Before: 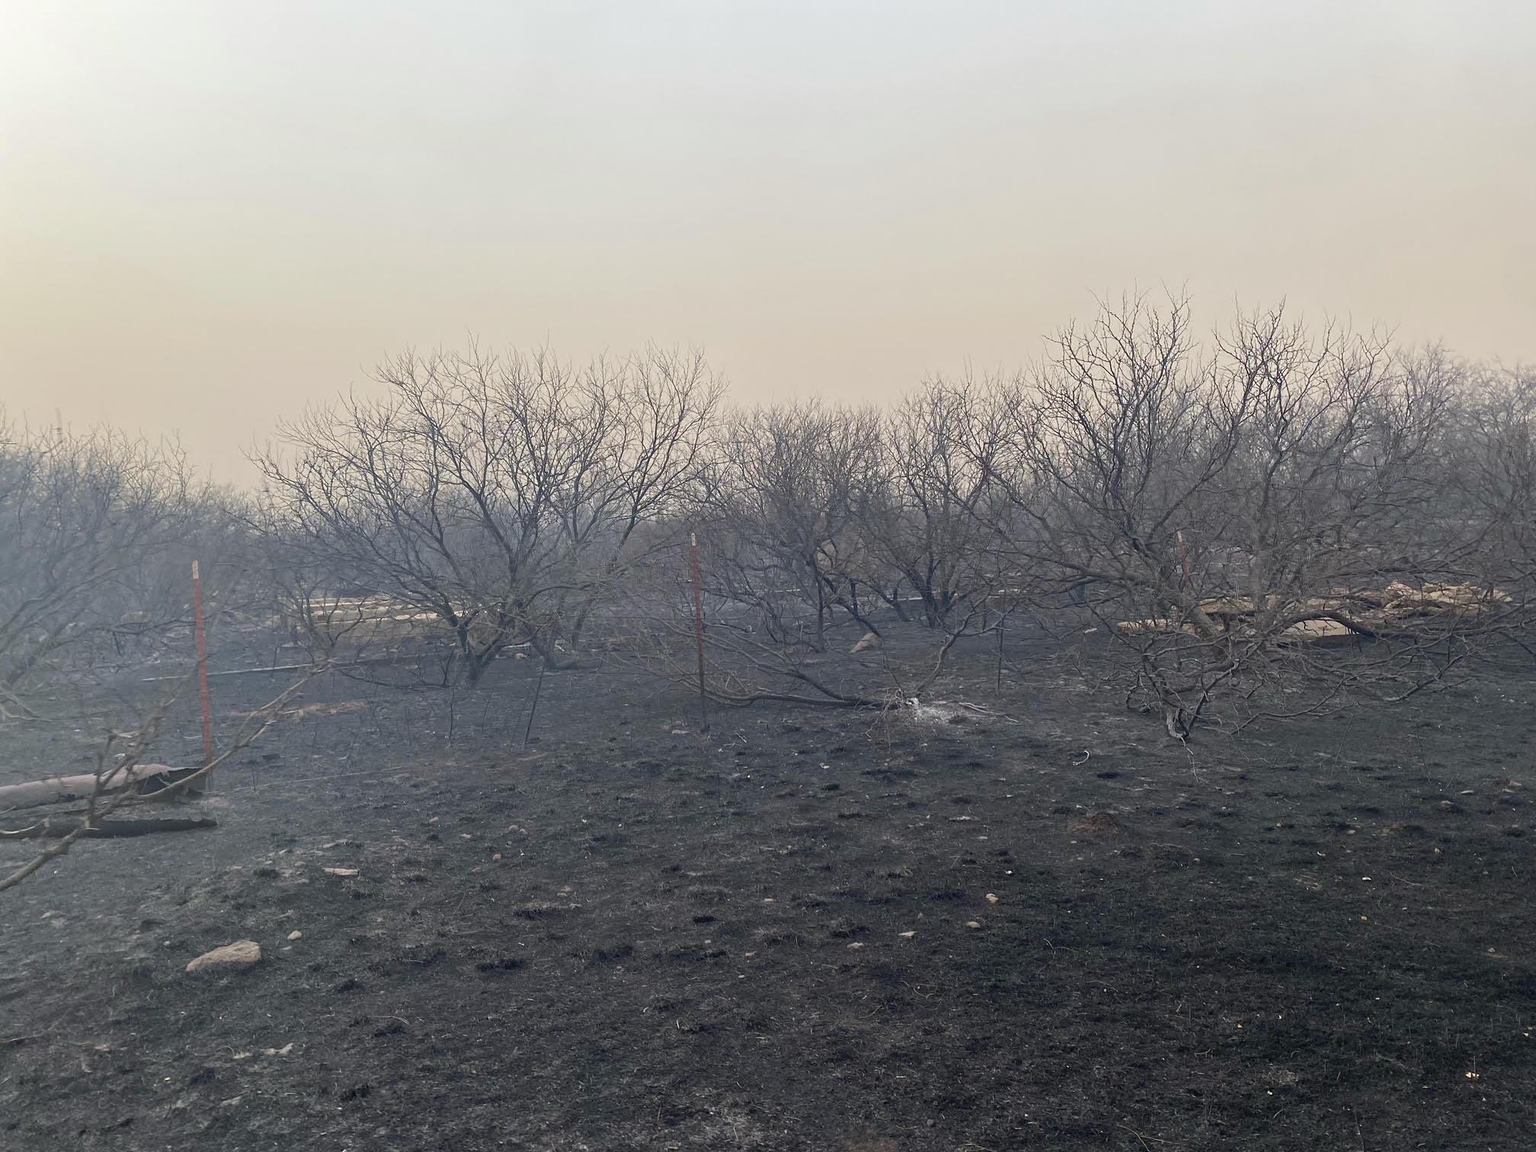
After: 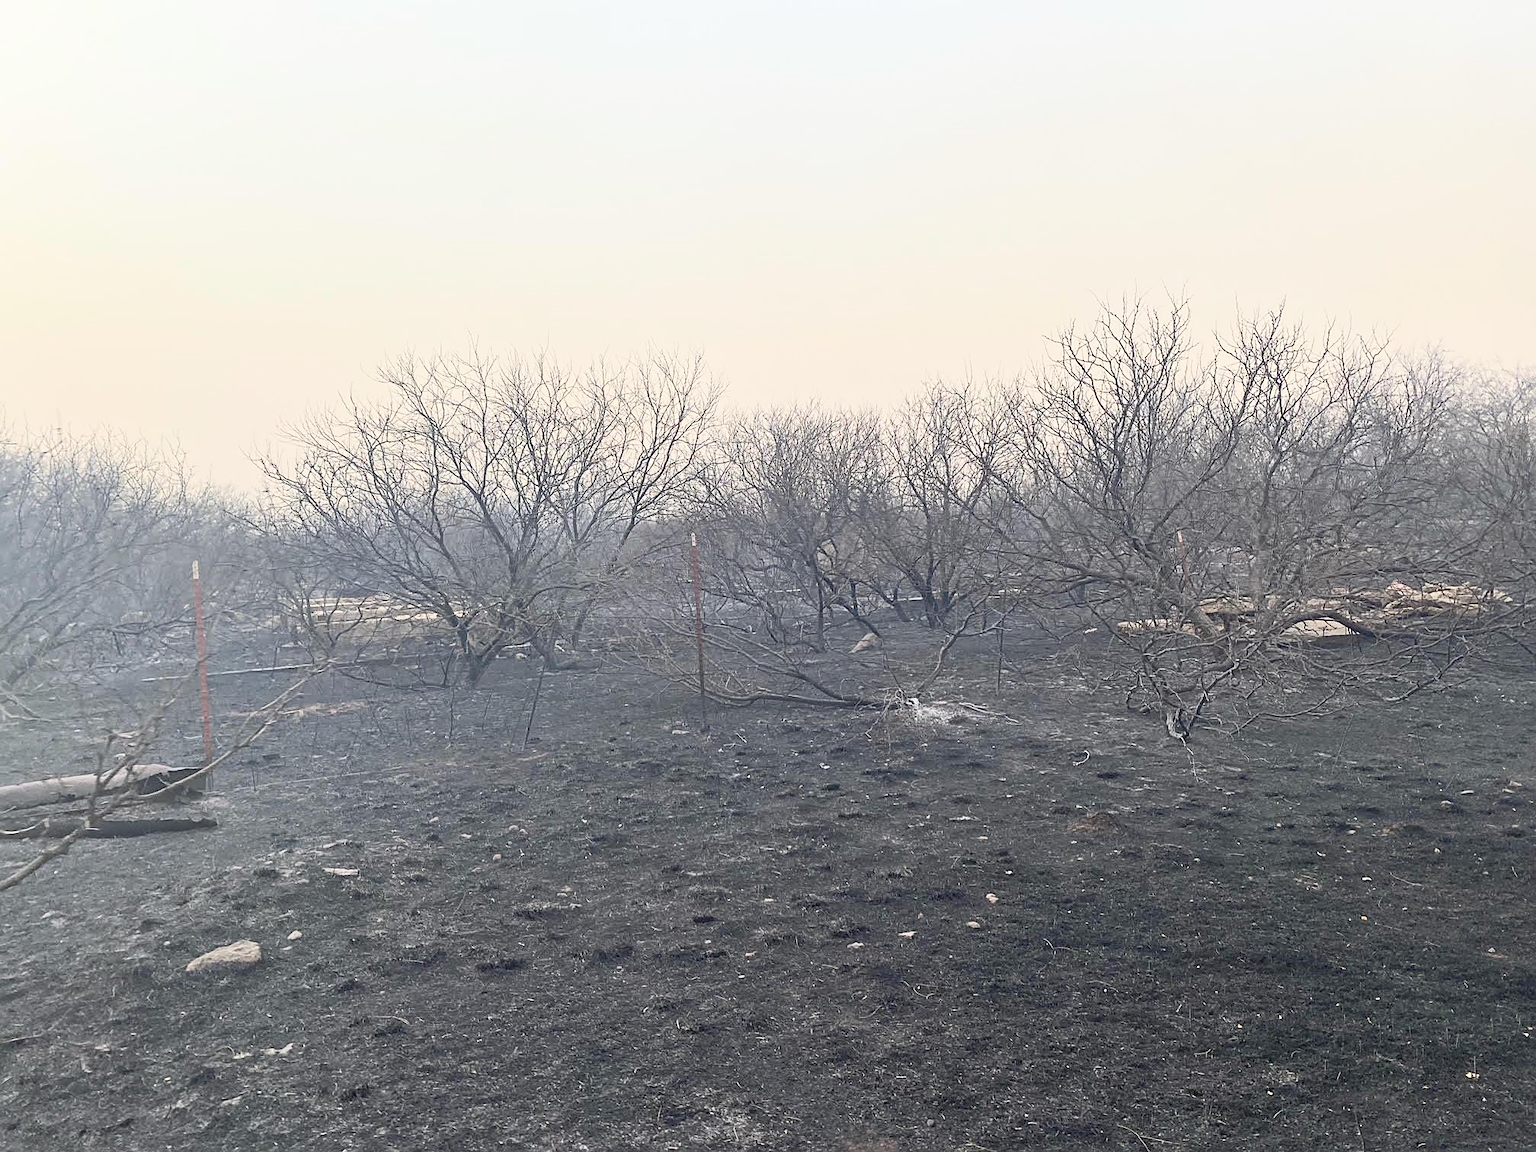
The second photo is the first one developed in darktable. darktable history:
sharpen: on, module defaults
tone equalizer: -8 EV 0.22 EV, -7 EV 0.433 EV, -6 EV 0.404 EV, -5 EV 0.218 EV, -3 EV -0.27 EV, -2 EV -0.397 EV, -1 EV -0.417 EV, +0 EV -0.279 EV
exposure: exposure 0.132 EV, compensate exposure bias true, compensate highlight preservation false
contrast brightness saturation: contrast 0.373, brightness 0.52
